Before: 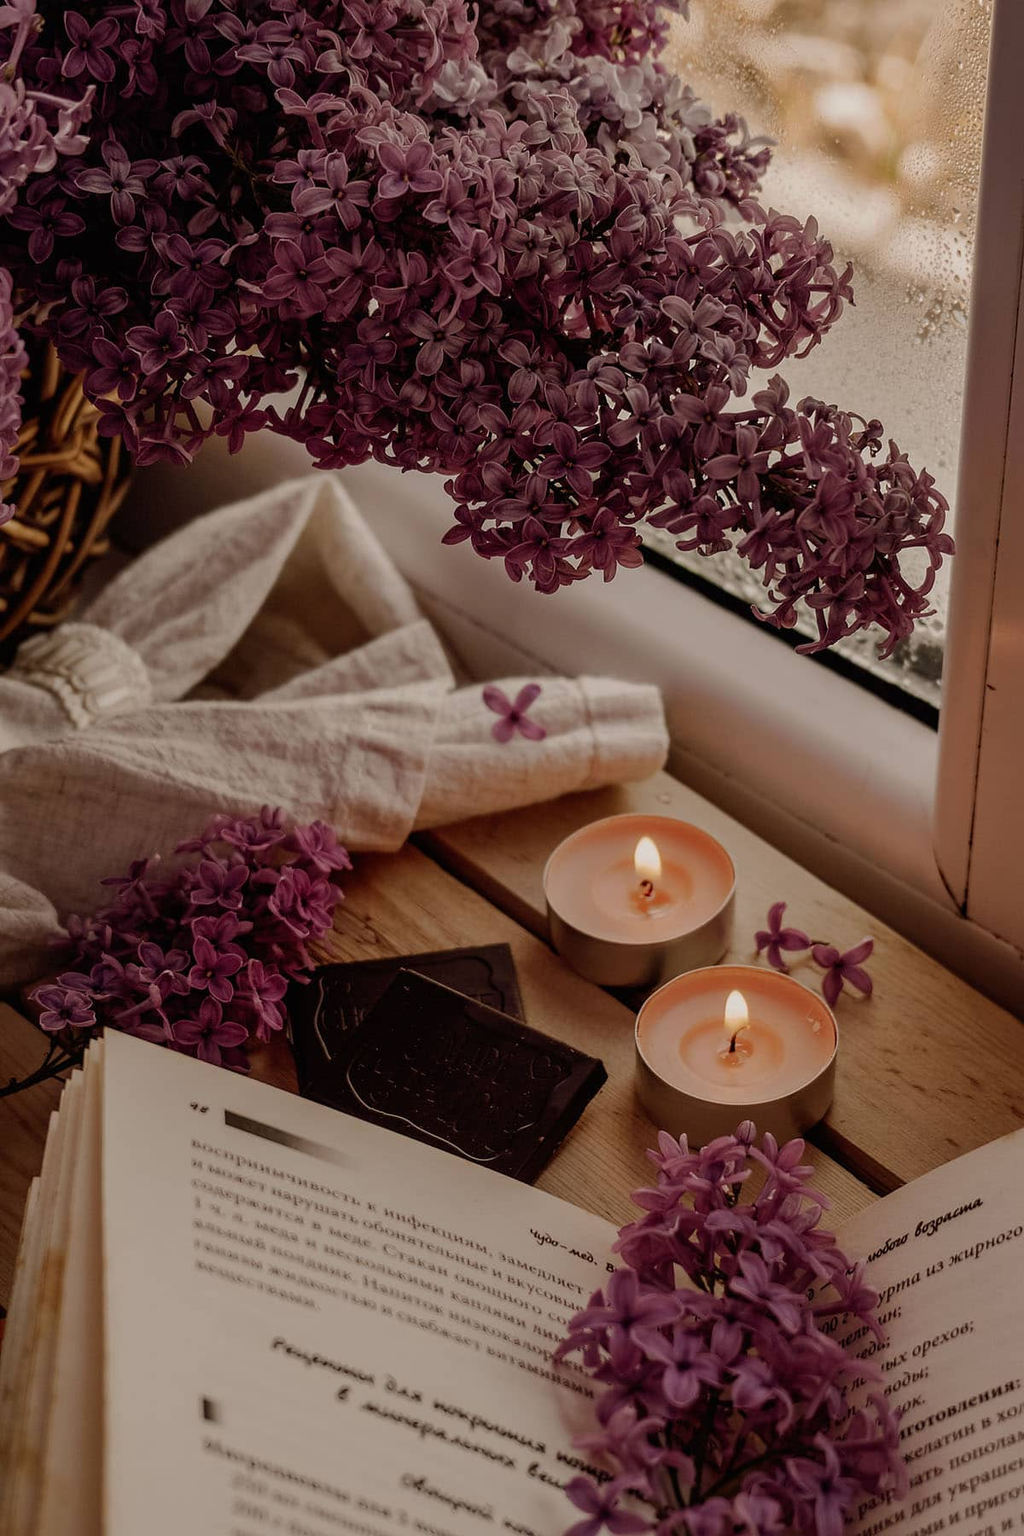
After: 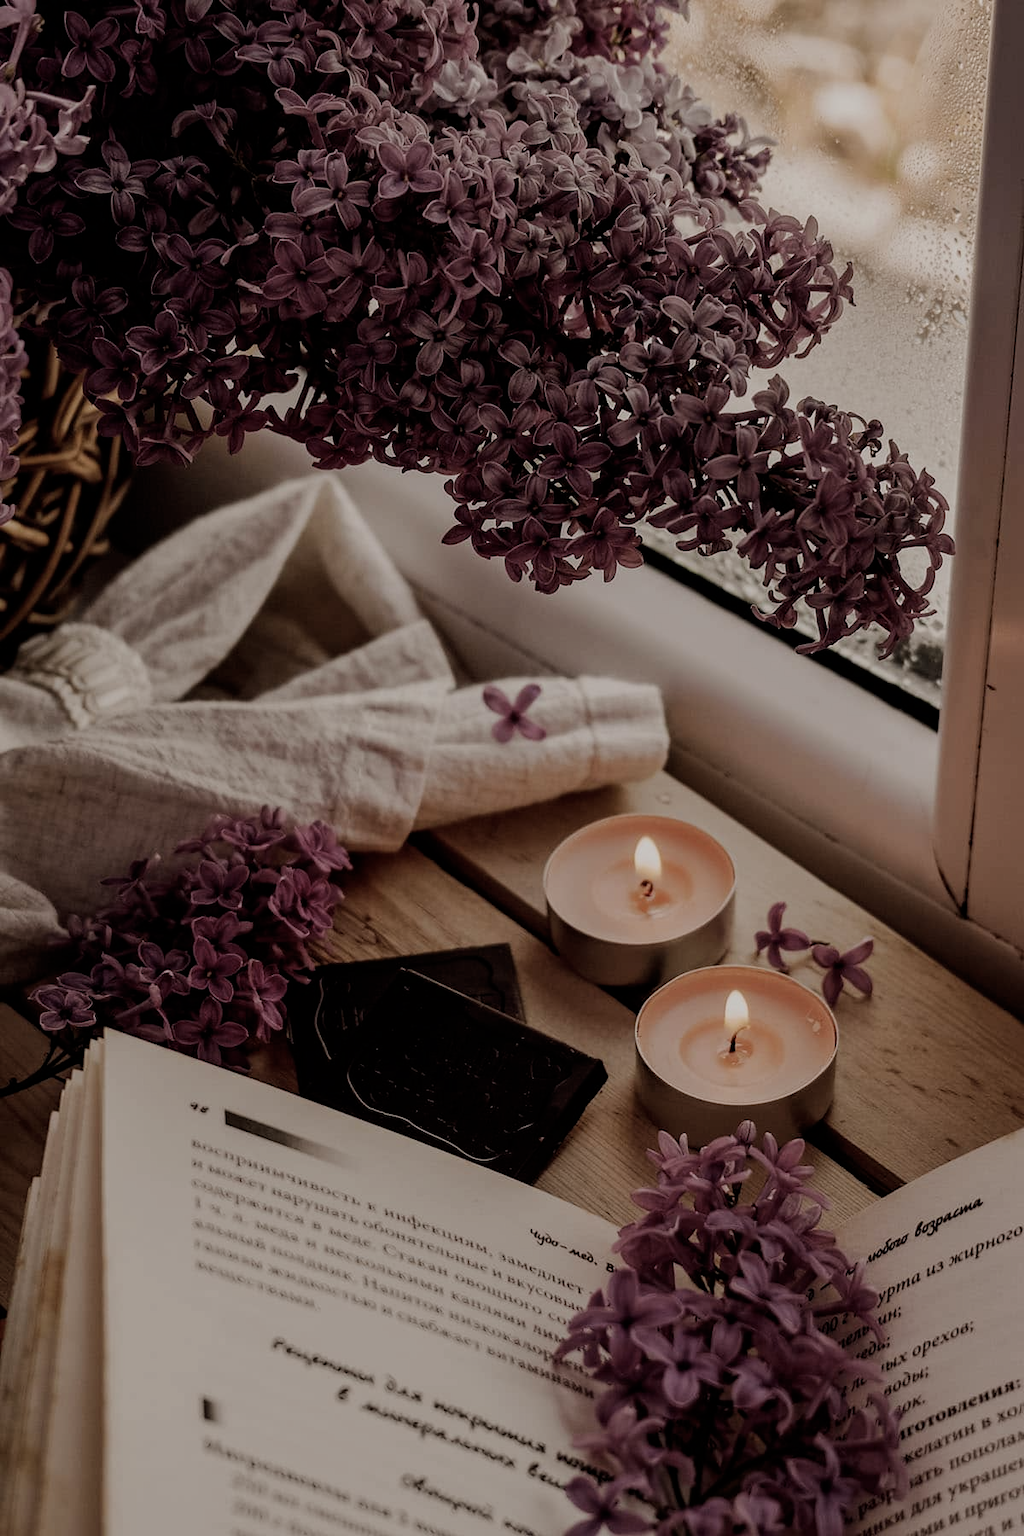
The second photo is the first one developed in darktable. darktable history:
contrast brightness saturation: contrast 0.1, saturation -0.293
filmic rgb: black relative exposure -7.65 EV, white relative exposure 4.56 EV, hardness 3.61
